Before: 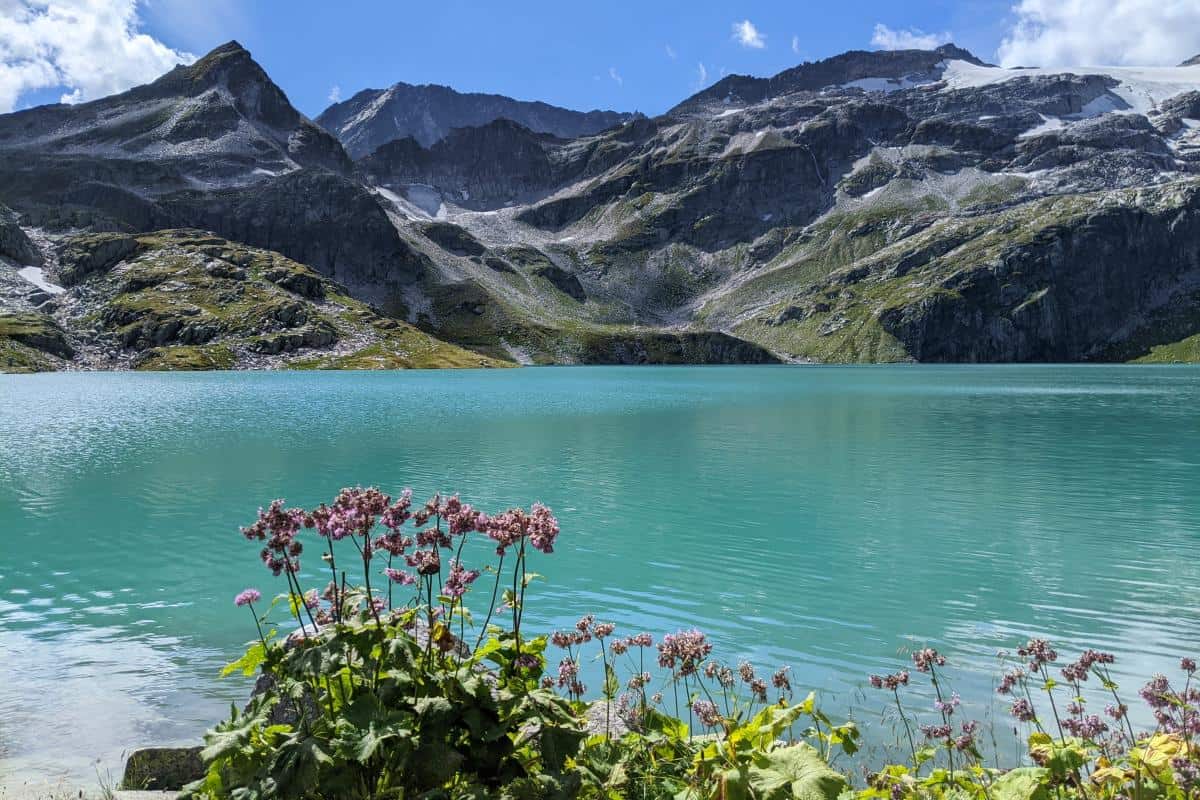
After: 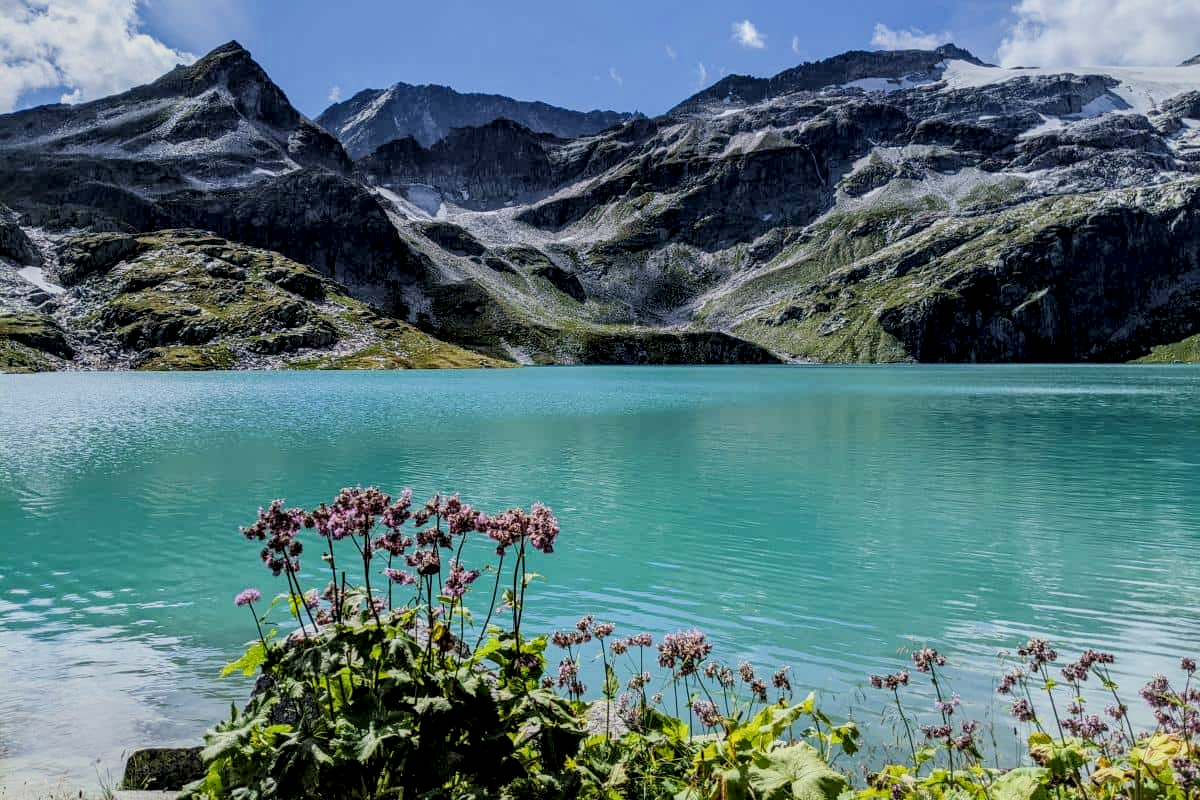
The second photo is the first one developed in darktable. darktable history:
local contrast: detail 150%
color balance rgb: perceptual saturation grading › global saturation -0.095%, global vibrance 20%
filmic rgb: black relative exposure -9.19 EV, white relative exposure 6.8 EV, hardness 3.07, contrast 1.06
